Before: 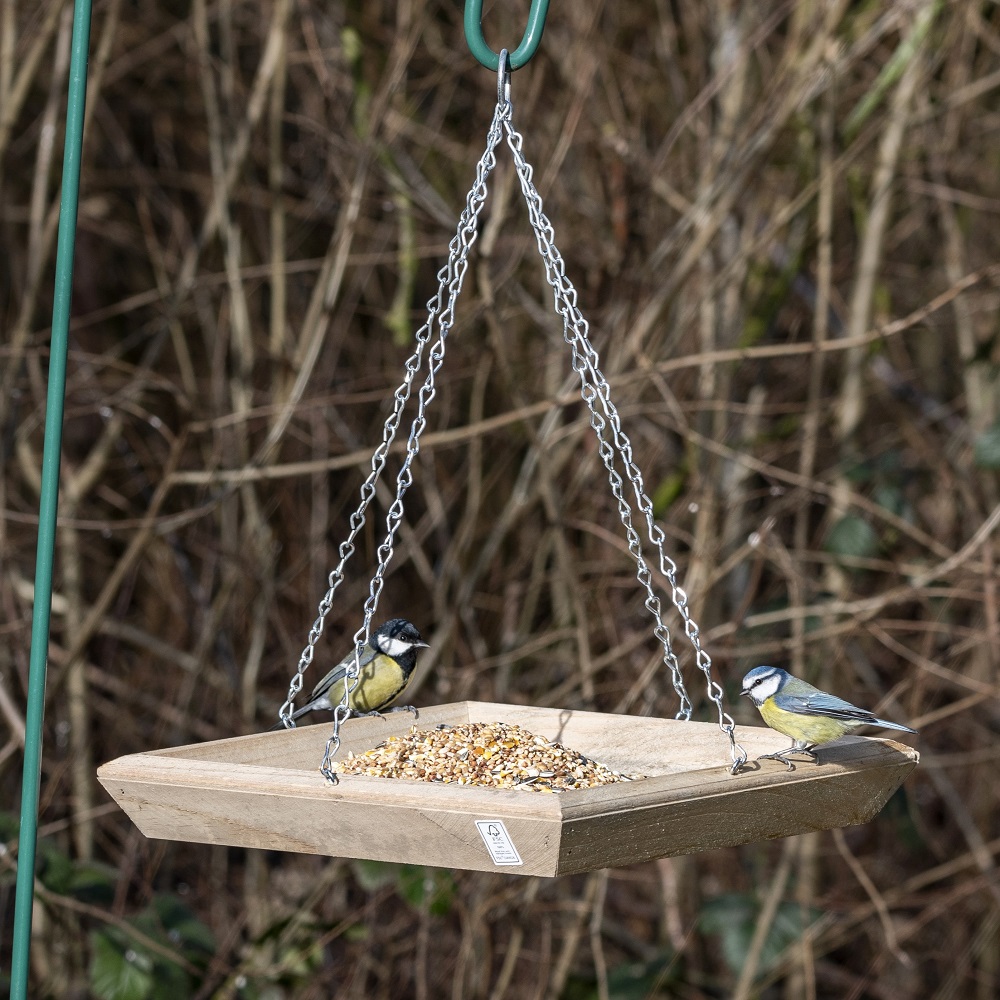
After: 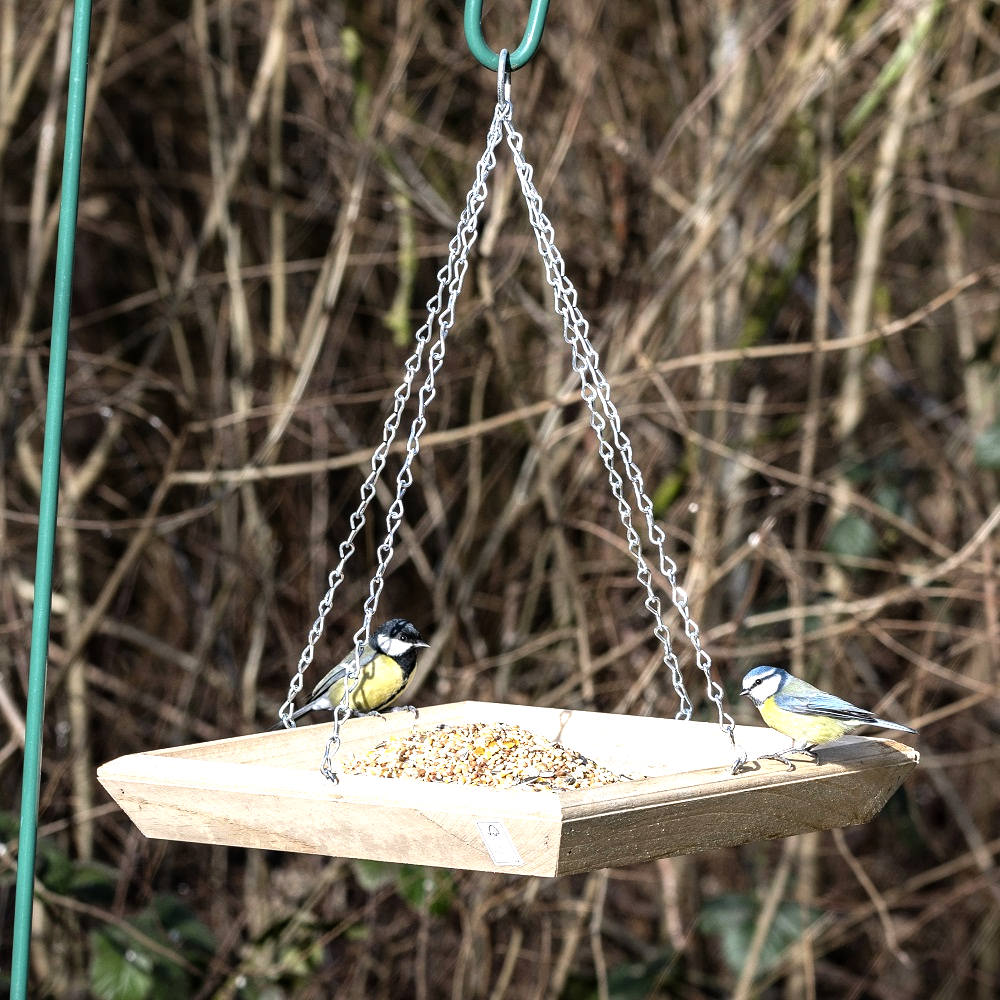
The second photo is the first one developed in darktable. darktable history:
tone equalizer: -8 EV -1.11 EV, -7 EV -0.98 EV, -6 EV -0.884 EV, -5 EV -0.54 EV, -3 EV 0.56 EV, -2 EV 0.872 EV, -1 EV 1 EV, +0 EV 1.07 EV
